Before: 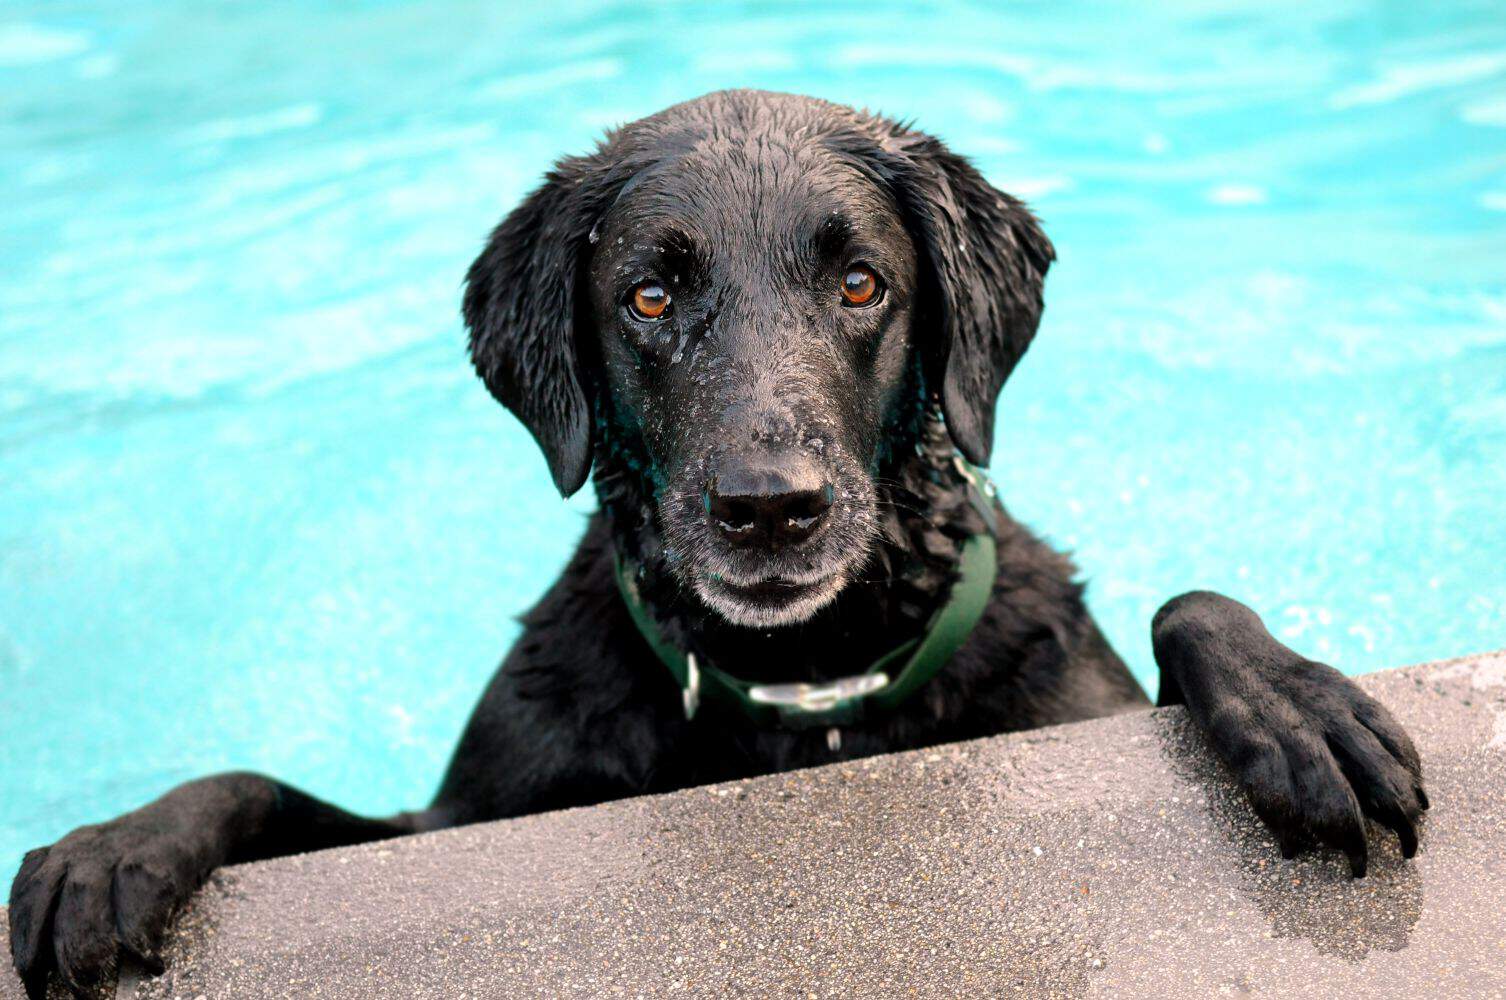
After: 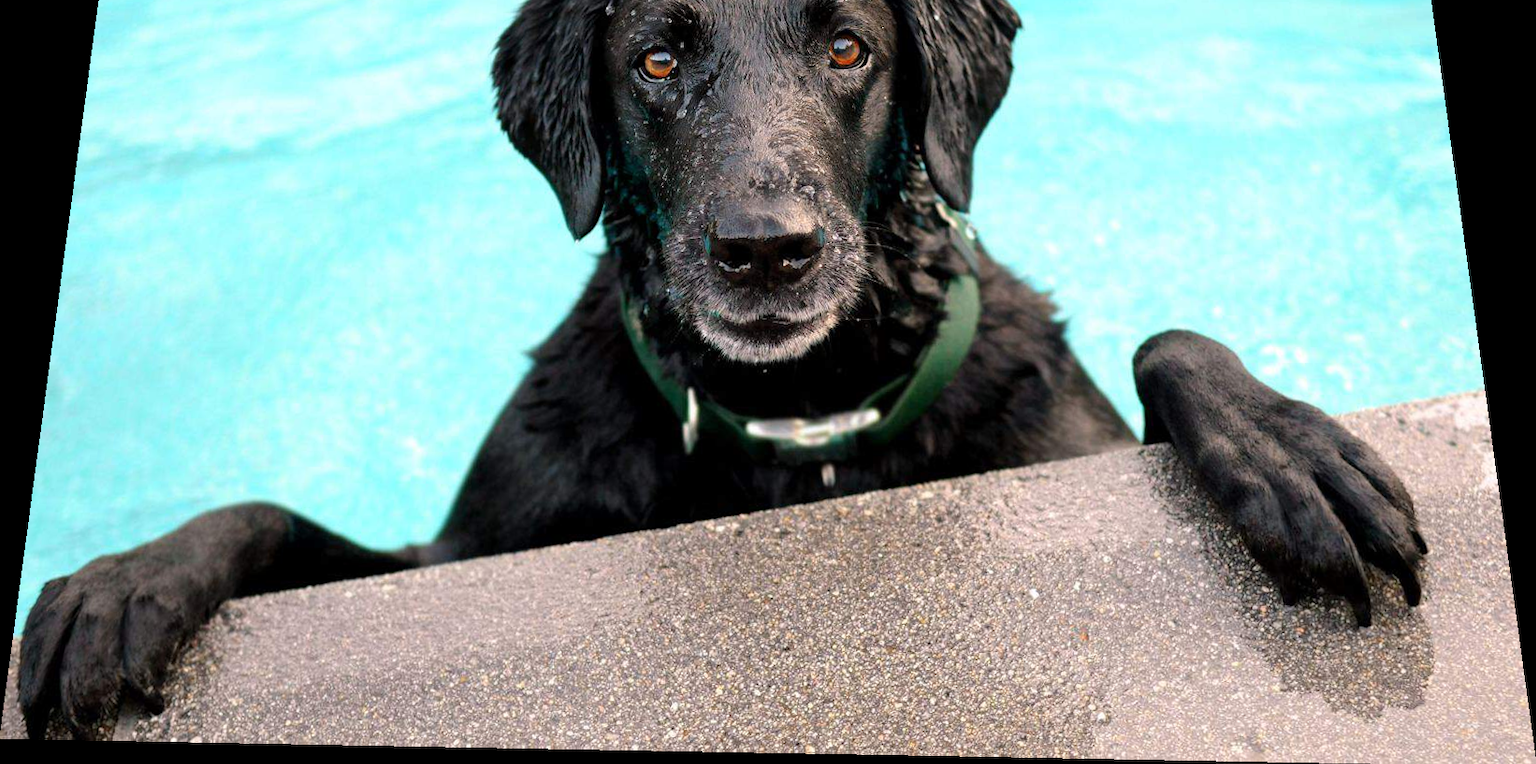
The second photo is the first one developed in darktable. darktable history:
rotate and perspective: rotation 0.128°, lens shift (vertical) -0.181, lens shift (horizontal) -0.044, shear 0.001, automatic cropping off
crop and rotate: top 19.998%
